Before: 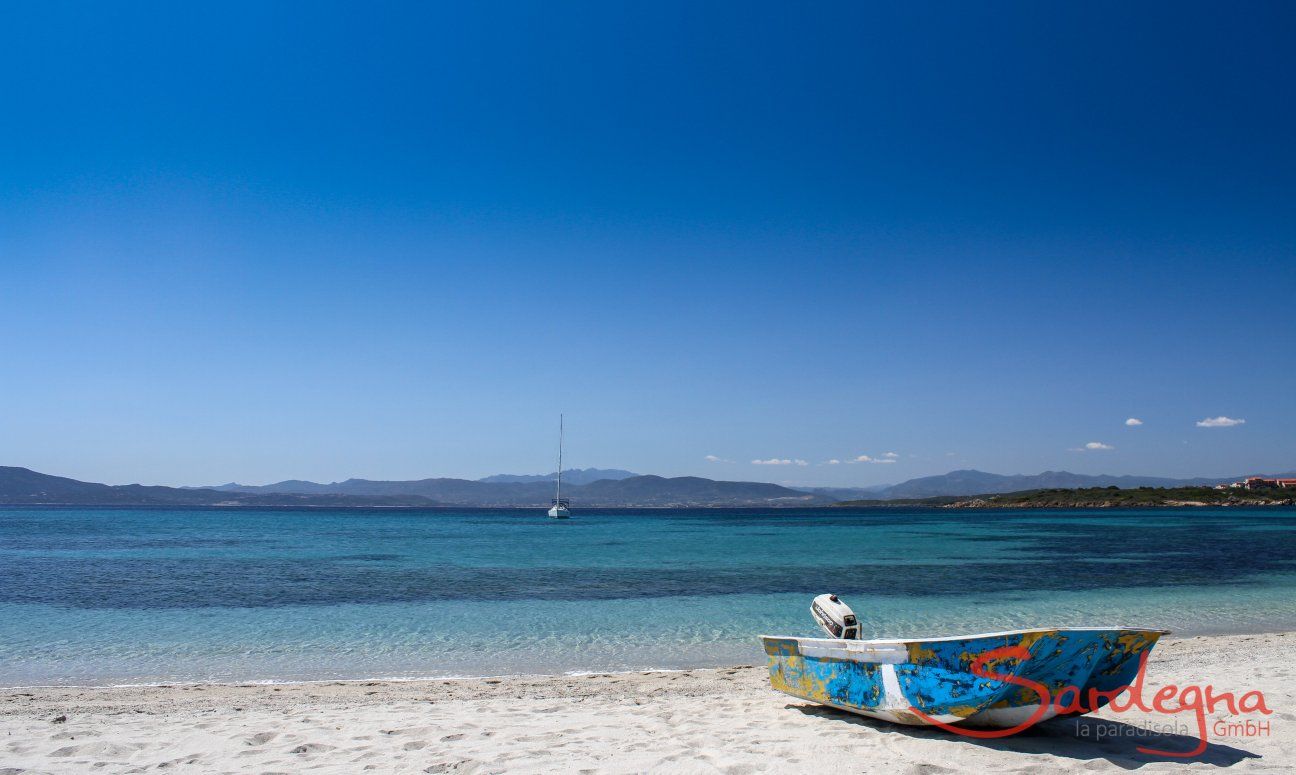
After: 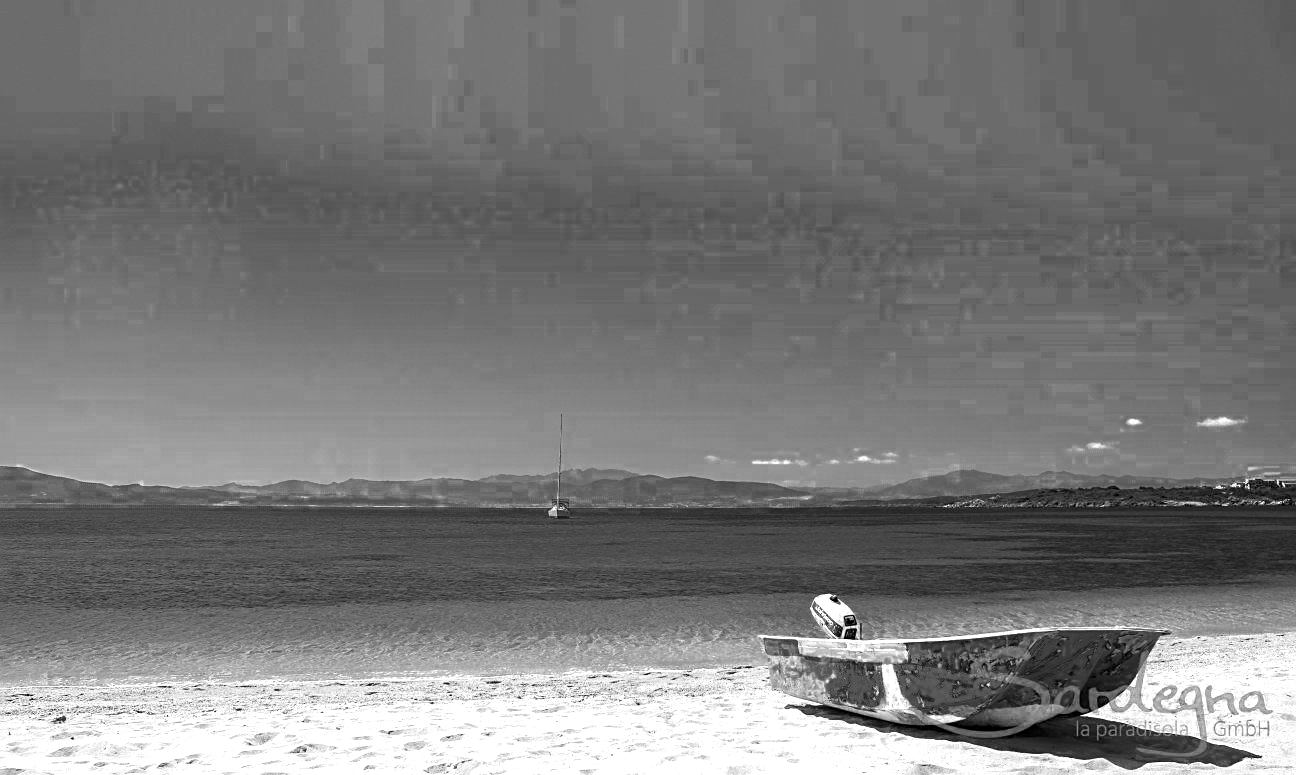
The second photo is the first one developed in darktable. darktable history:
exposure: black level correction 0, exposure 0.689 EV, compensate highlight preservation false
sharpen: on, module defaults
color zones: curves: ch0 [(0.002, 0.589) (0.107, 0.484) (0.146, 0.249) (0.217, 0.352) (0.309, 0.525) (0.39, 0.404) (0.455, 0.169) (0.597, 0.055) (0.724, 0.212) (0.775, 0.691) (0.869, 0.571) (1, 0.587)]; ch1 [(0, 0) (0.143, 0) (0.286, 0) (0.429, 0) (0.571, 0) (0.714, 0) (0.857, 0)]
